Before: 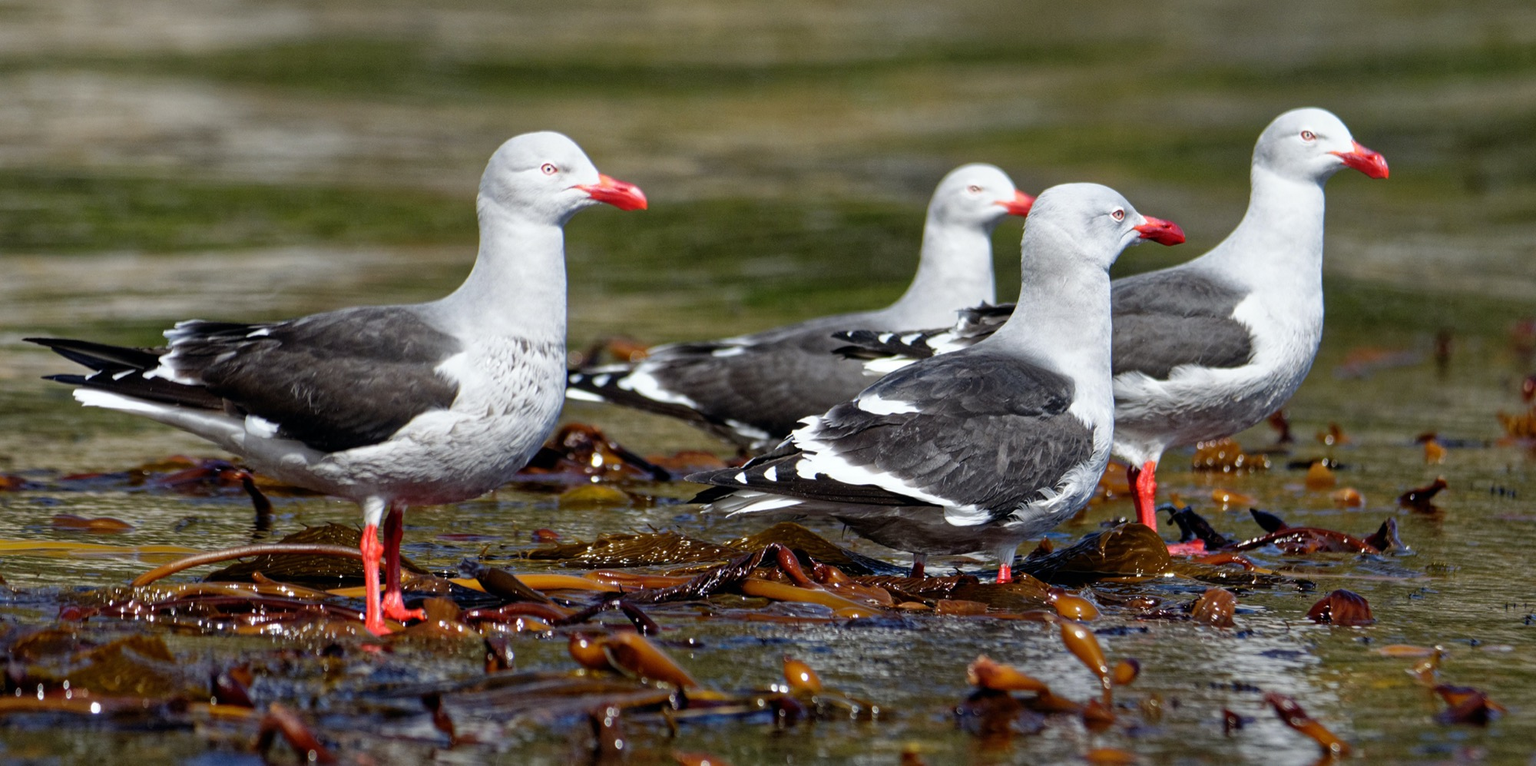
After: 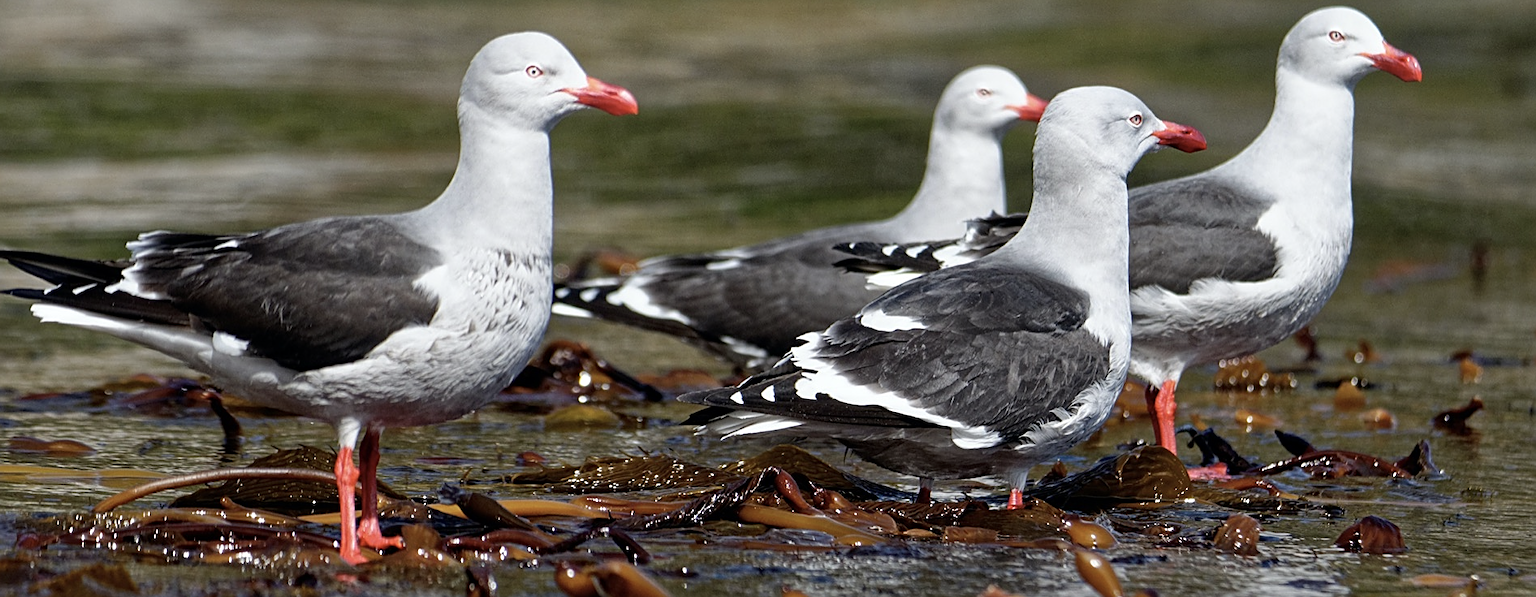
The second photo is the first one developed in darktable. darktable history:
sharpen: on, module defaults
crop and rotate: left 2.887%, top 13.321%, right 2.509%, bottom 12.782%
contrast brightness saturation: contrast 0.059, brightness -0.009, saturation -0.244
